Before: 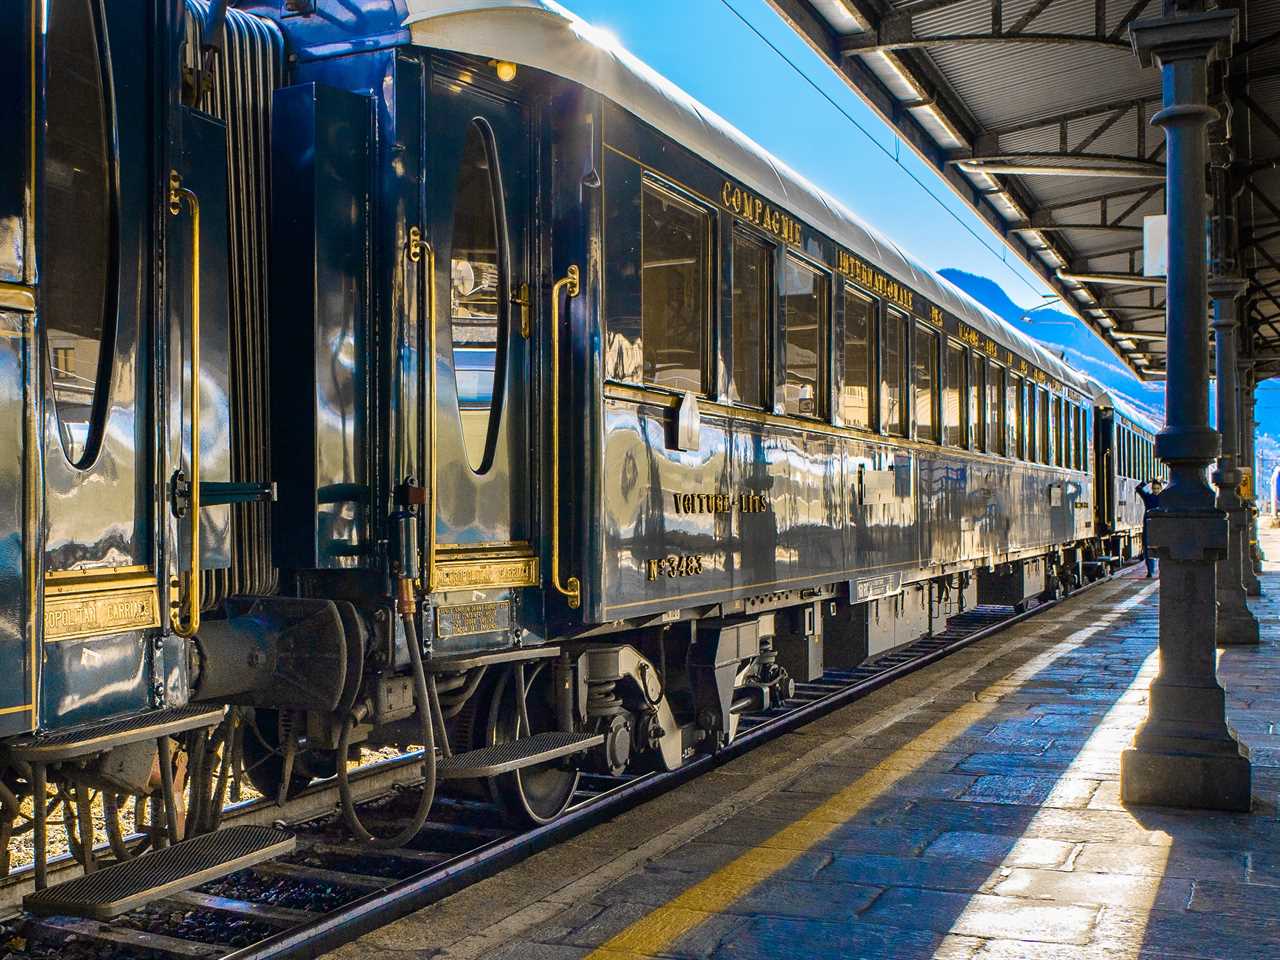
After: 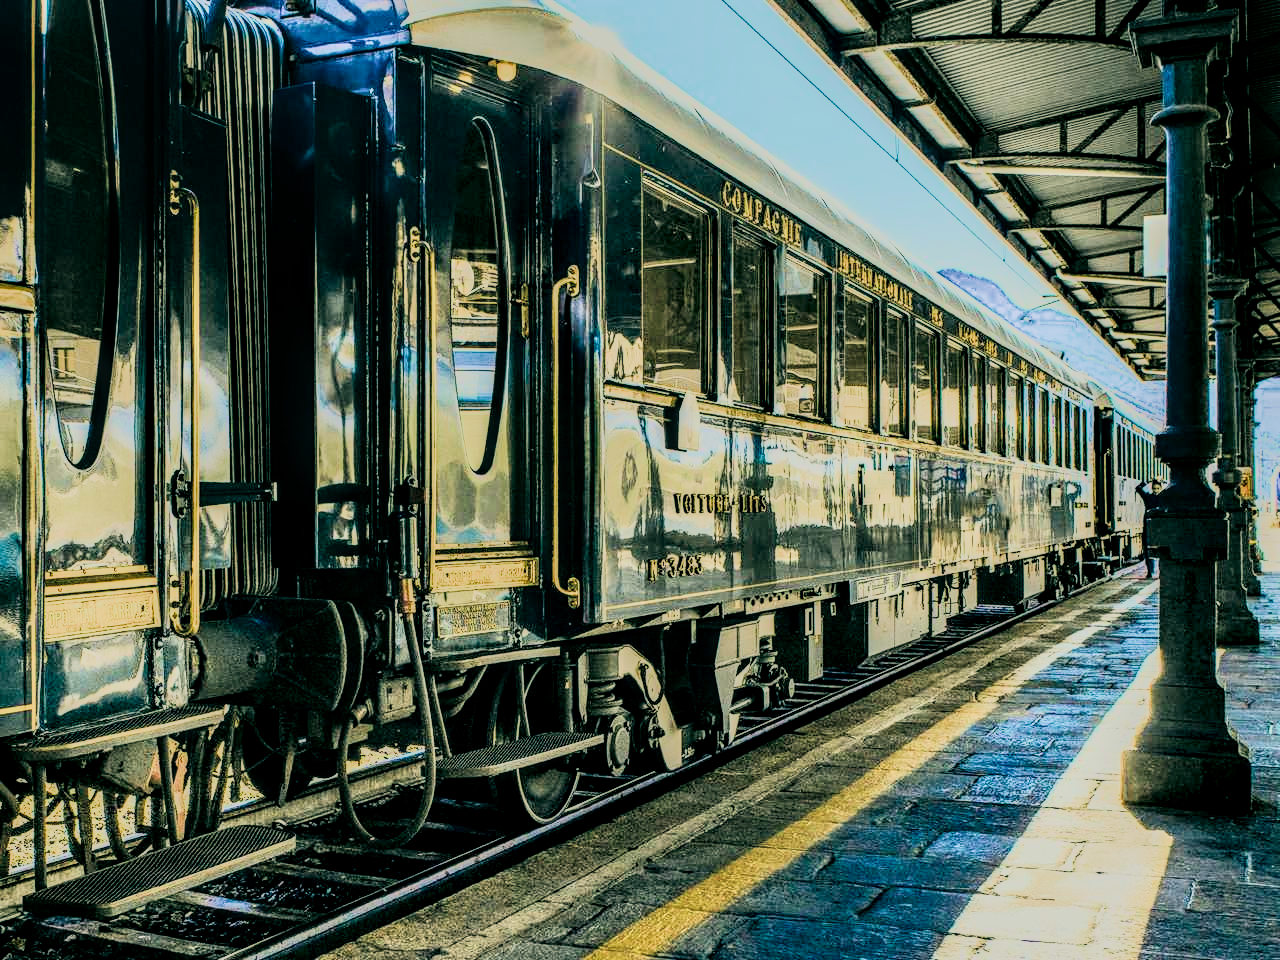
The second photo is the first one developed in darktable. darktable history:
color balance: lift [1.005, 0.99, 1.007, 1.01], gamma [1, 1.034, 1.032, 0.966], gain [0.873, 1.055, 1.067, 0.933]
rgb curve: curves: ch0 [(0, 0) (0.21, 0.15) (0.24, 0.21) (0.5, 0.75) (0.75, 0.96) (0.89, 0.99) (1, 1)]; ch1 [(0, 0.02) (0.21, 0.13) (0.25, 0.2) (0.5, 0.67) (0.75, 0.9) (0.89, 0.97) (1, 1)]; ch2 [(0, 0.02) (0.21, 0.13) (0.25, 0.2) (0.5, 0.67) (0.75, 0.9) (0.89, 0.97) (1, 1)], compensate middle gray true
filmic rgb: black relative exposure -13 EV, threshold 3 EV, target white luminance 85%, hardness 6.3, latitude 42.11%, contrast 0.858, shadows ↔ highlights balance 8.63%, color science v4 (2020), enable highlight reconstruction true
local contrast: highlights 20%, detail 150%
